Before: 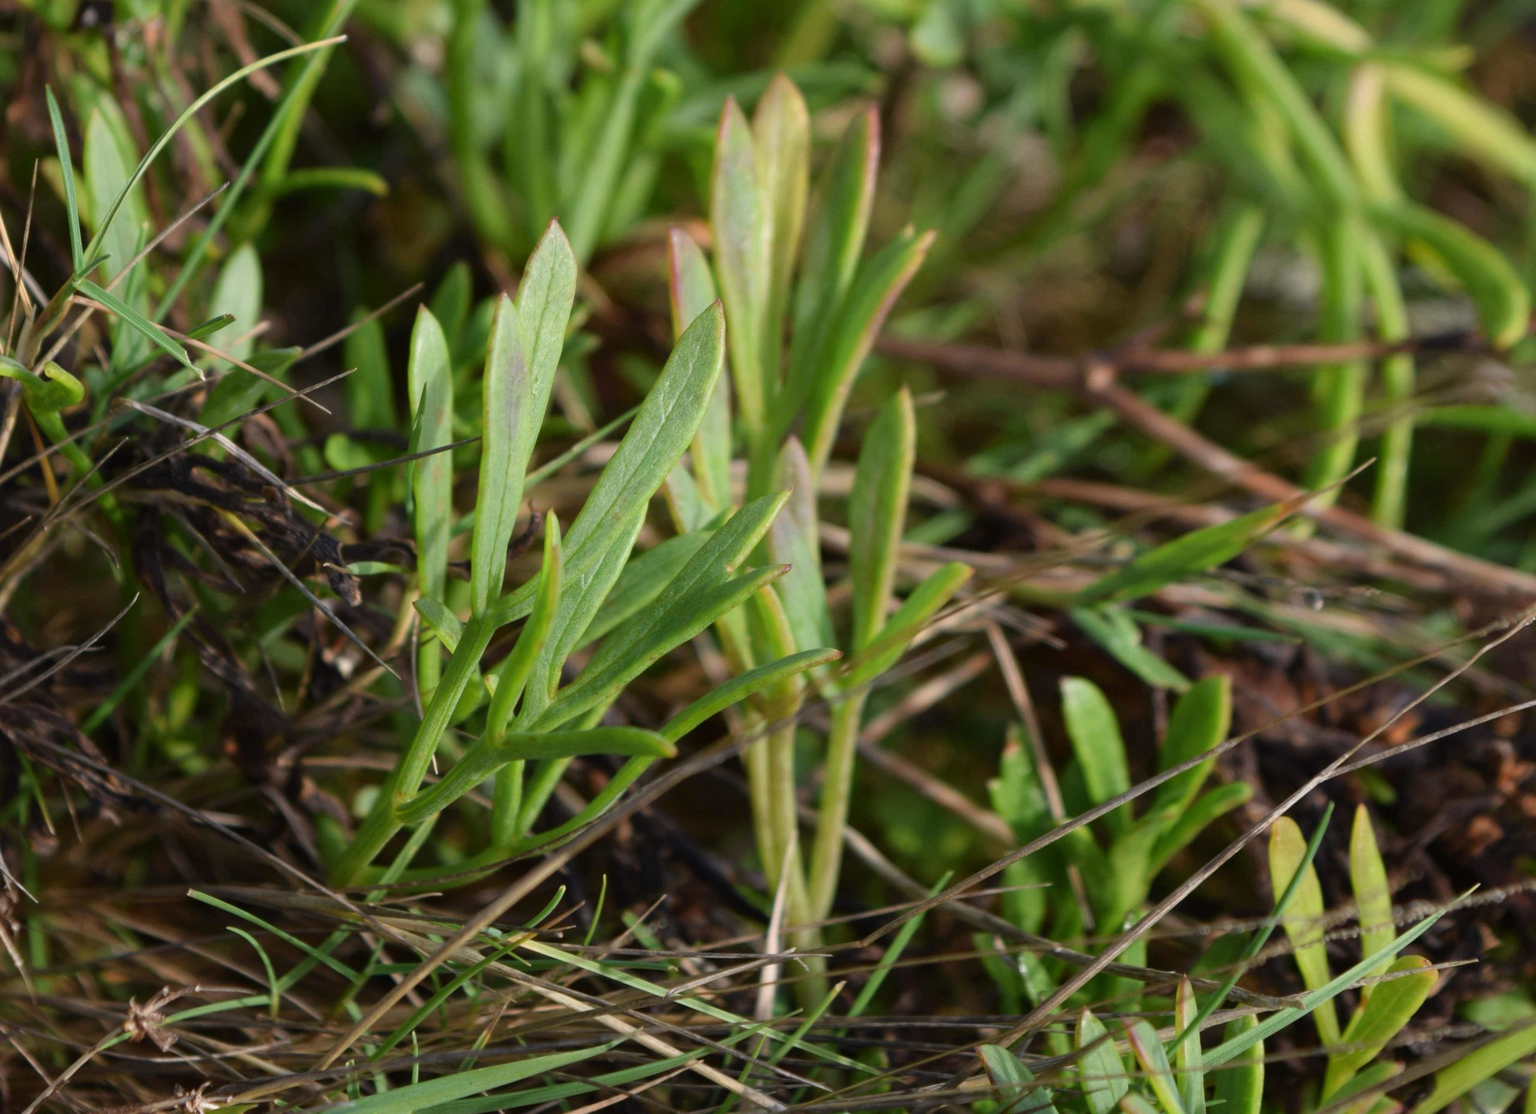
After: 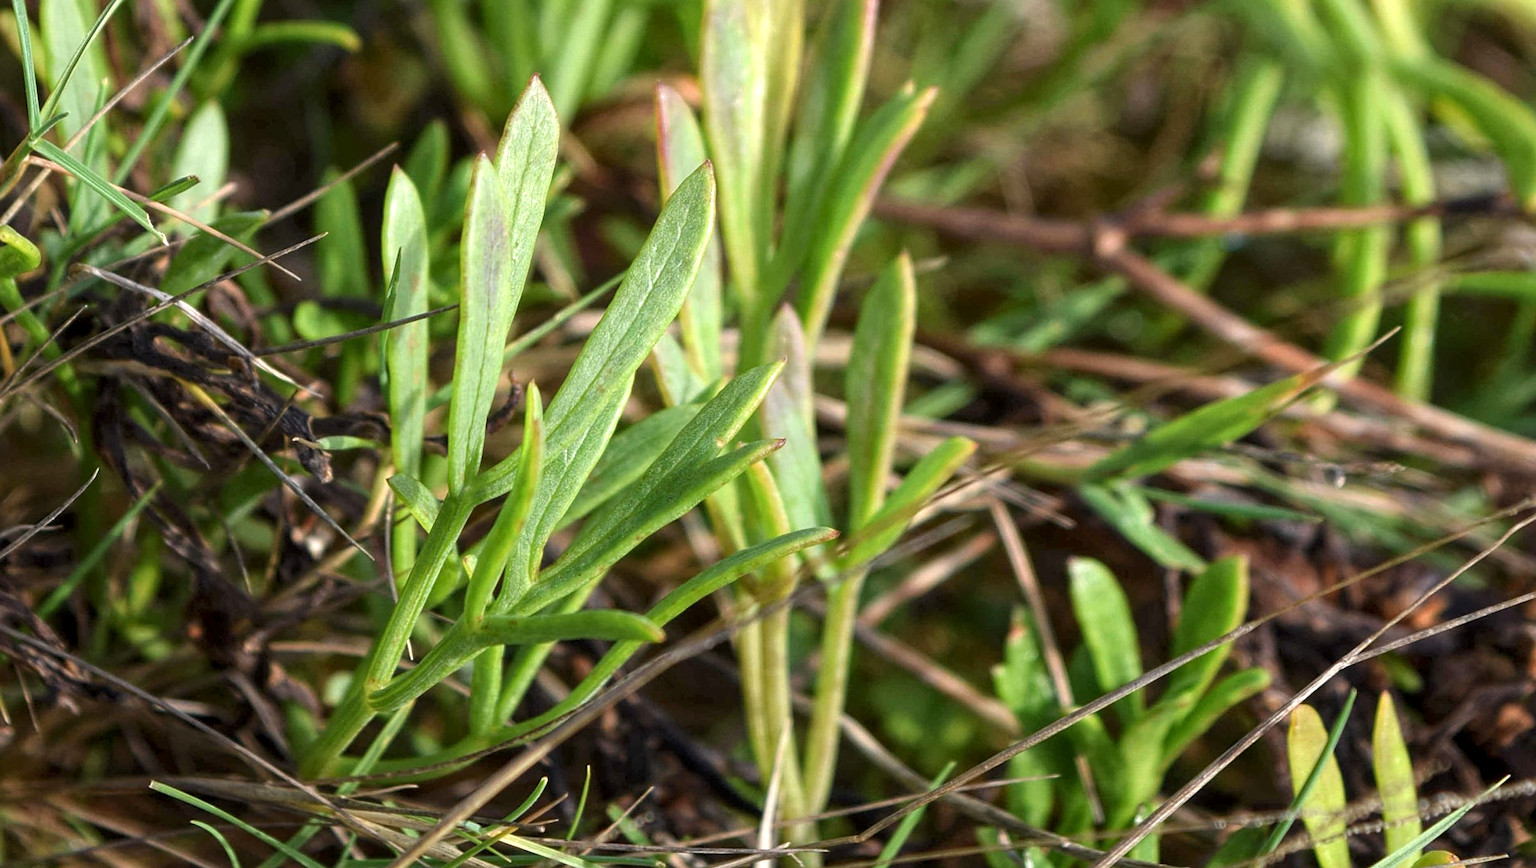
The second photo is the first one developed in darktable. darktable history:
sharpen: on, module defaults
local contrast: highlights 99%, shadows 86%, detail 160%, midtone range 0.2
crop and rotate: left 2.991%, top 13.302%, right 1.981%, bottom 12.636%
exposure: exposure 0.559 EV, compensate highlight preservation false
